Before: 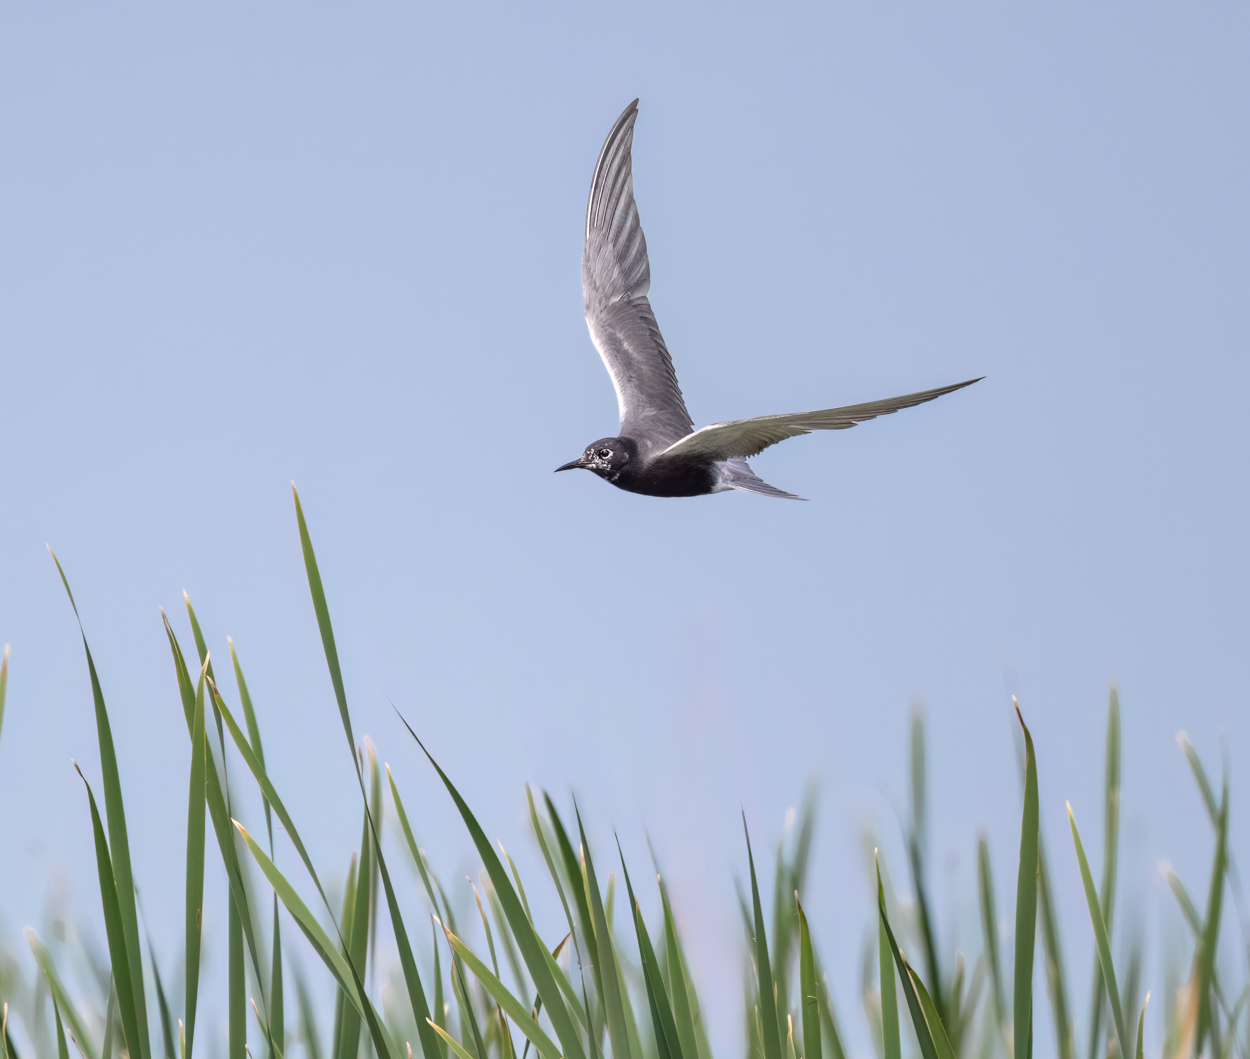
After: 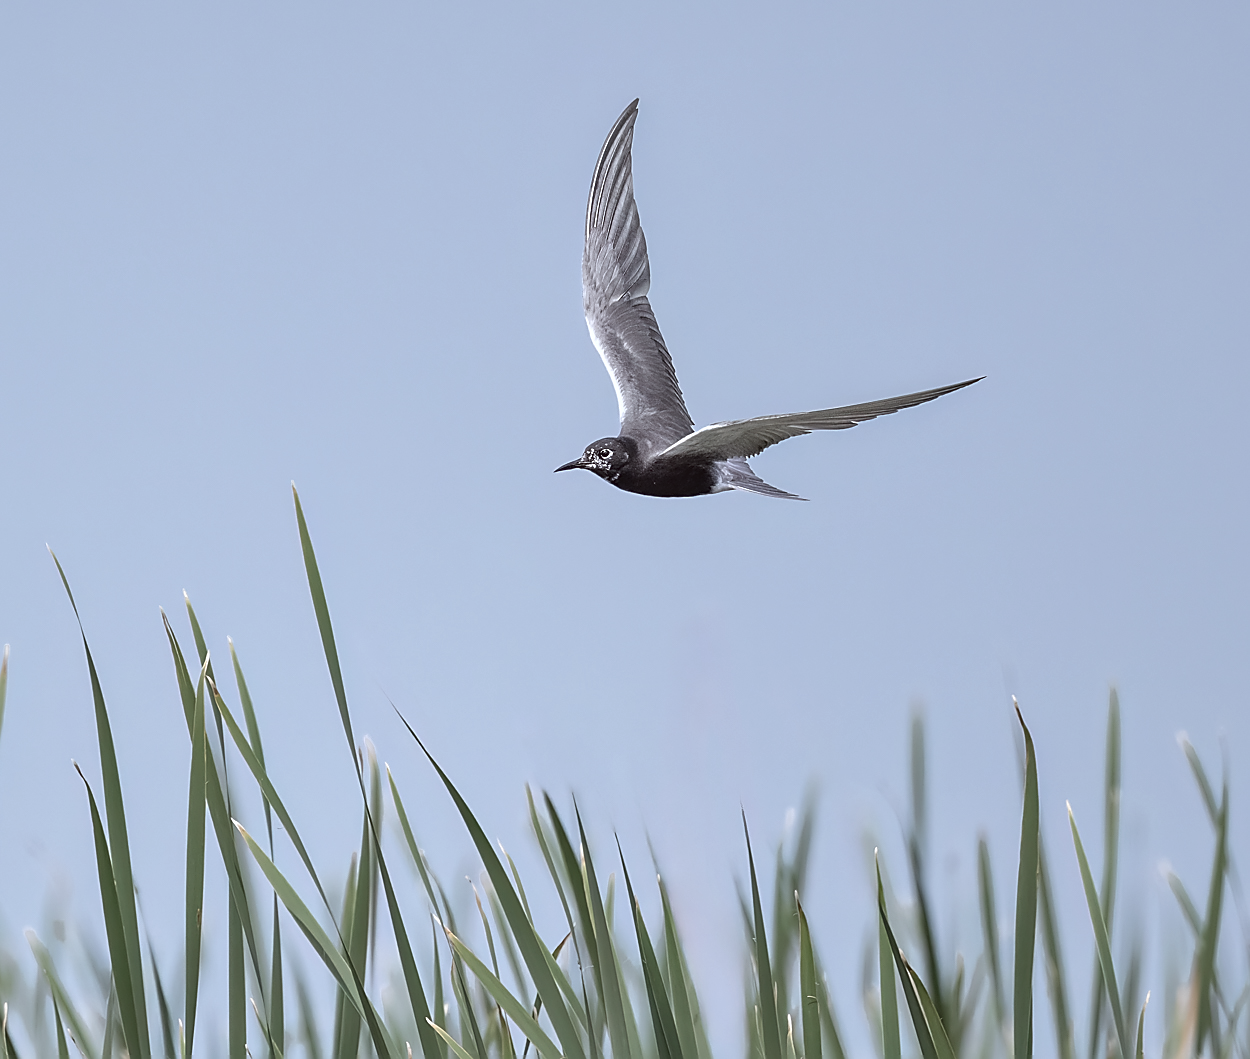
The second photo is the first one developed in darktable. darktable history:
color calibration: illuminant as shot in camera, x 0.358, y 0.373, temperature 4628.91 K
contrast brightness saturation: contrast -0.041, saturation -0.398
local contrast: mode bilateral grid, contrast 20, coarseness 49, detail 120%, midtone range 0.2
sharpen: radius 1.368, amount 1.265, threshold 0.613
color correction: highlights a* -2.83, highlights b* -2.67, shadows a* 1.99, shadows b* 2.69
